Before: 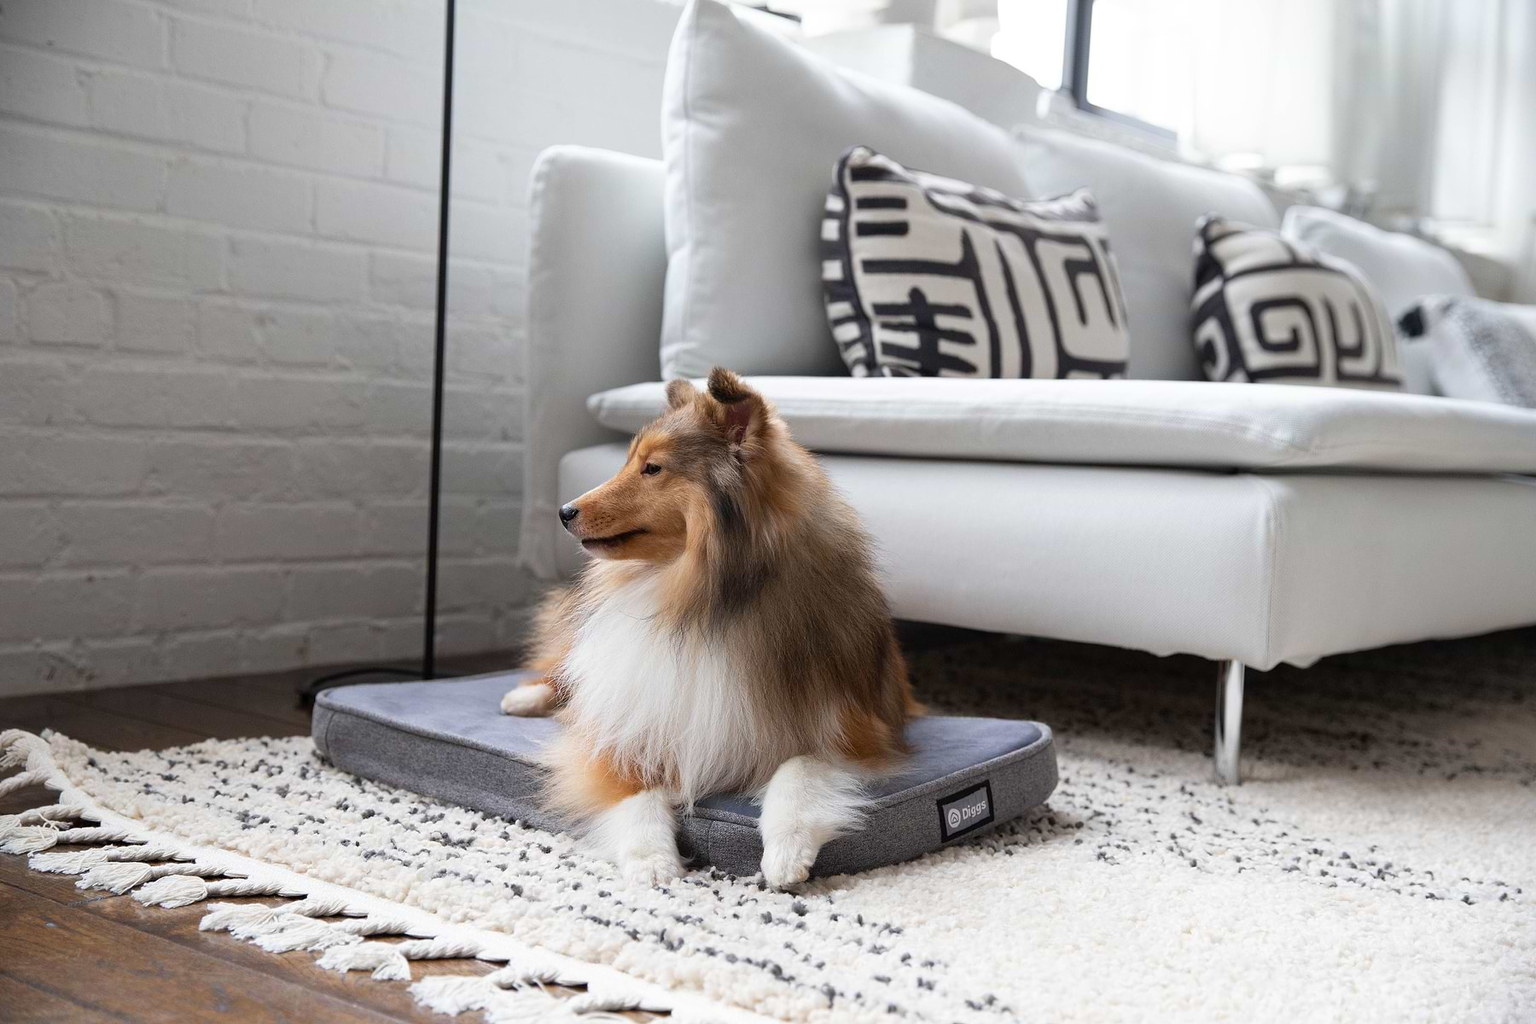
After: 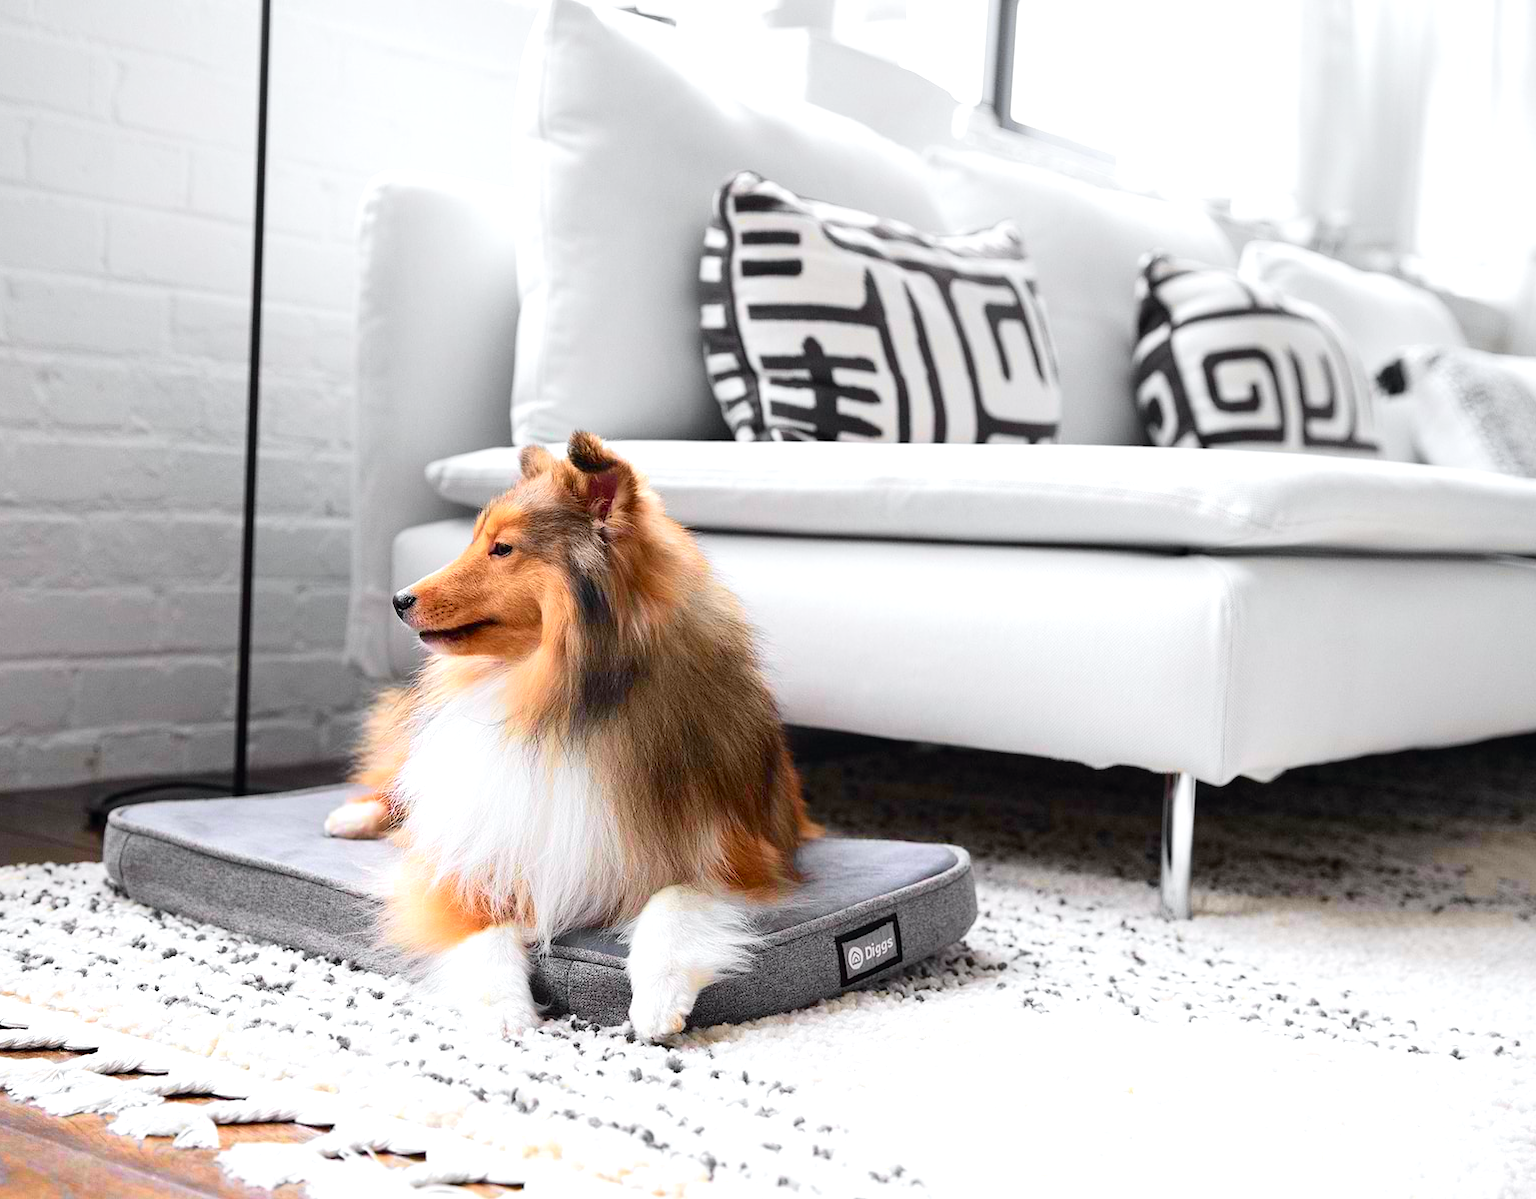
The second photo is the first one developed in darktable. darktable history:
exposure: exposure 0.6 EV, compensate highlight preservation false
crop and rotate: left 14.584%
tone curve: curves: ch0 [(0, 0) (0.071, 0.047) (0.266, 0.26) (0.491, 0.552) (0.753, 0.818) (1, 0.983)]; ch1 [(0, 0) (0.346, 0.307) (0.408, 0.369) (0.463, 0.443) (0.482, 0.493) (0.502, 0.5) (0.517, 0.518) (0.546, 0.576) (0.588, 0.643) (0.651, 0.709) (1, 1)]; ch2 [(0, 0) (0.346, 0.34) (0.434, 0.46) (0.485, 0.494) (0.5, 0.494) (0.517, 0.503) (0.535, 0.545) (0.583, 0.624) (0.625, 0.678) (1, 1)], color space Lab, independent channels, preserve colors none
